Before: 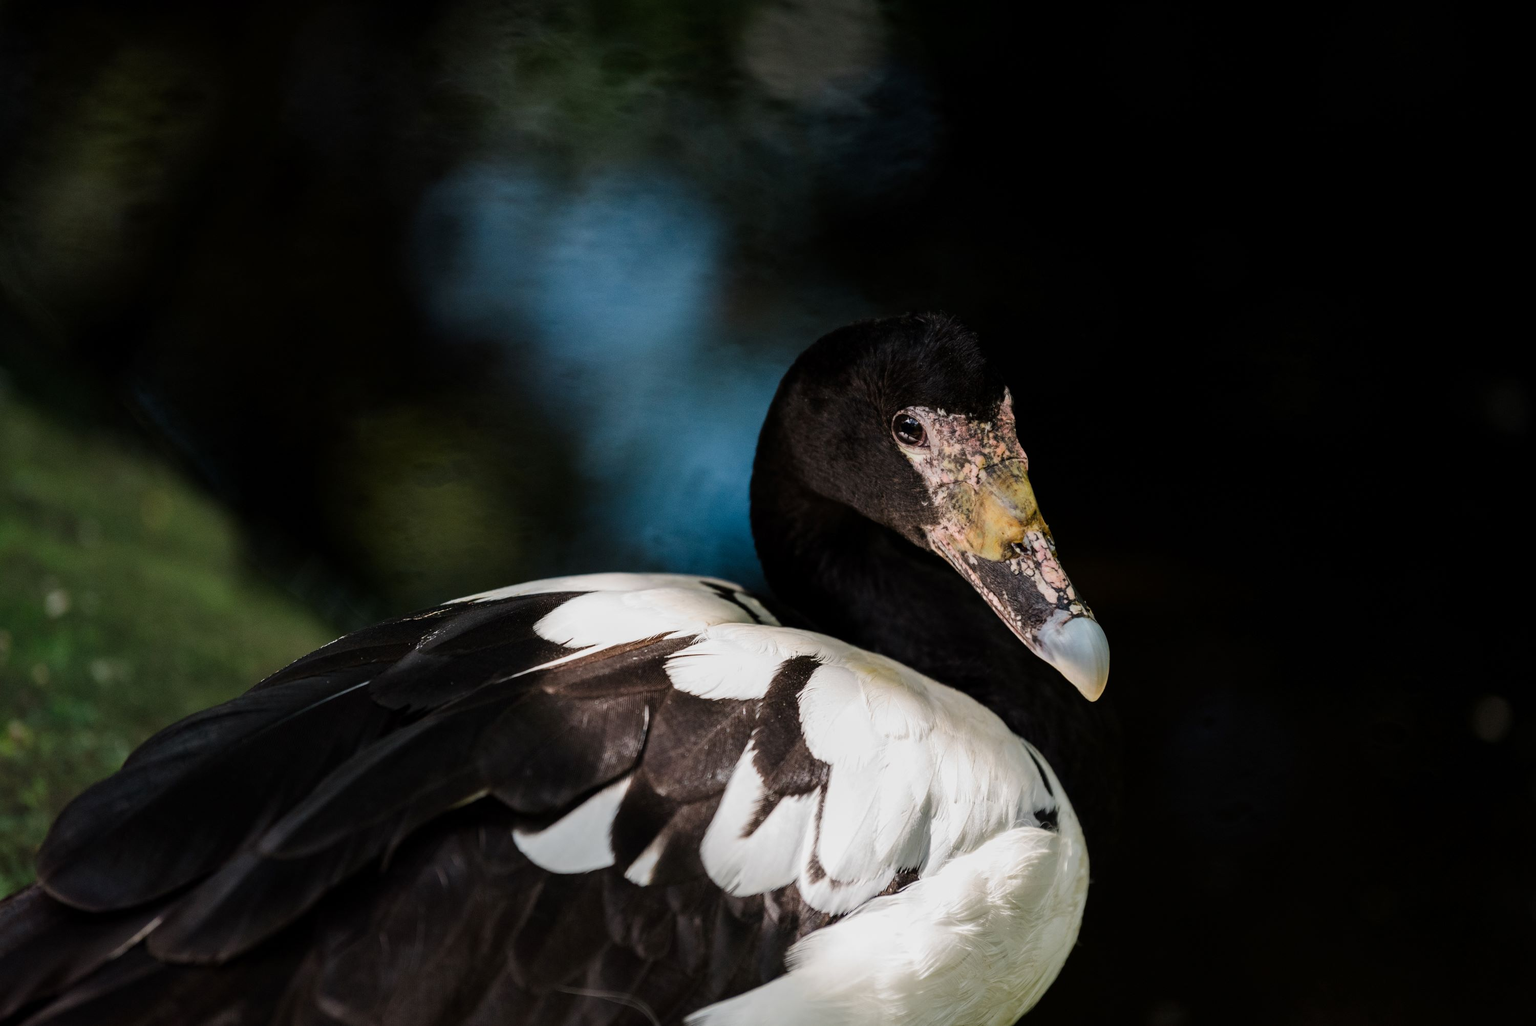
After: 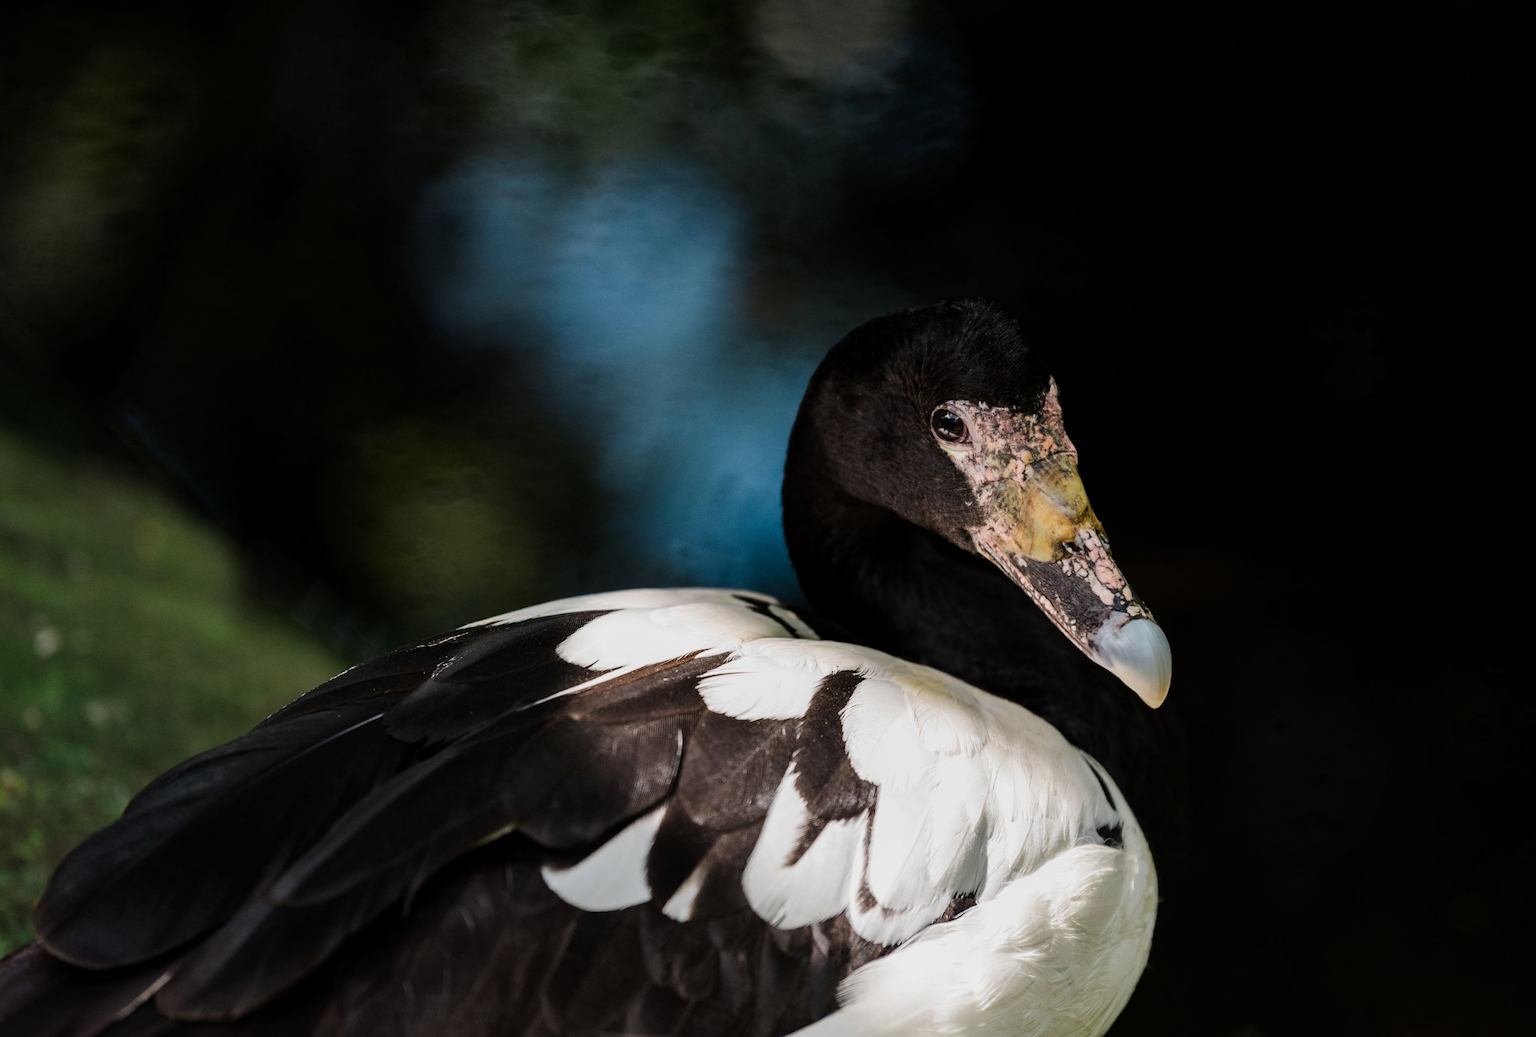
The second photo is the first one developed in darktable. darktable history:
rotate and perspective: rotation -2°, crop left 0.022, crop right 0.978, crop top 0.049, crop bottom 0.951
crop: right 4.126%, bottom 0.031%
